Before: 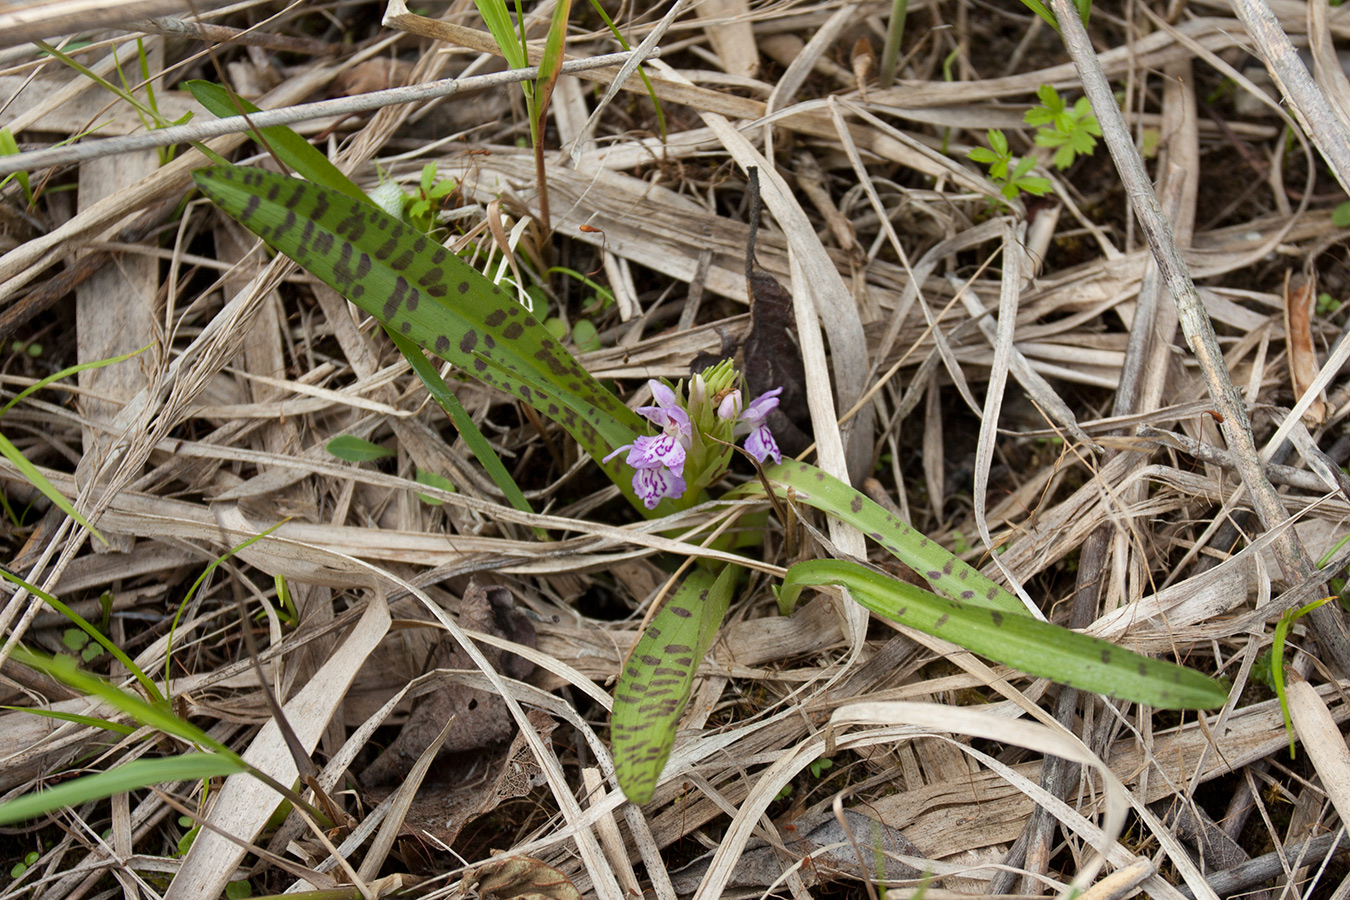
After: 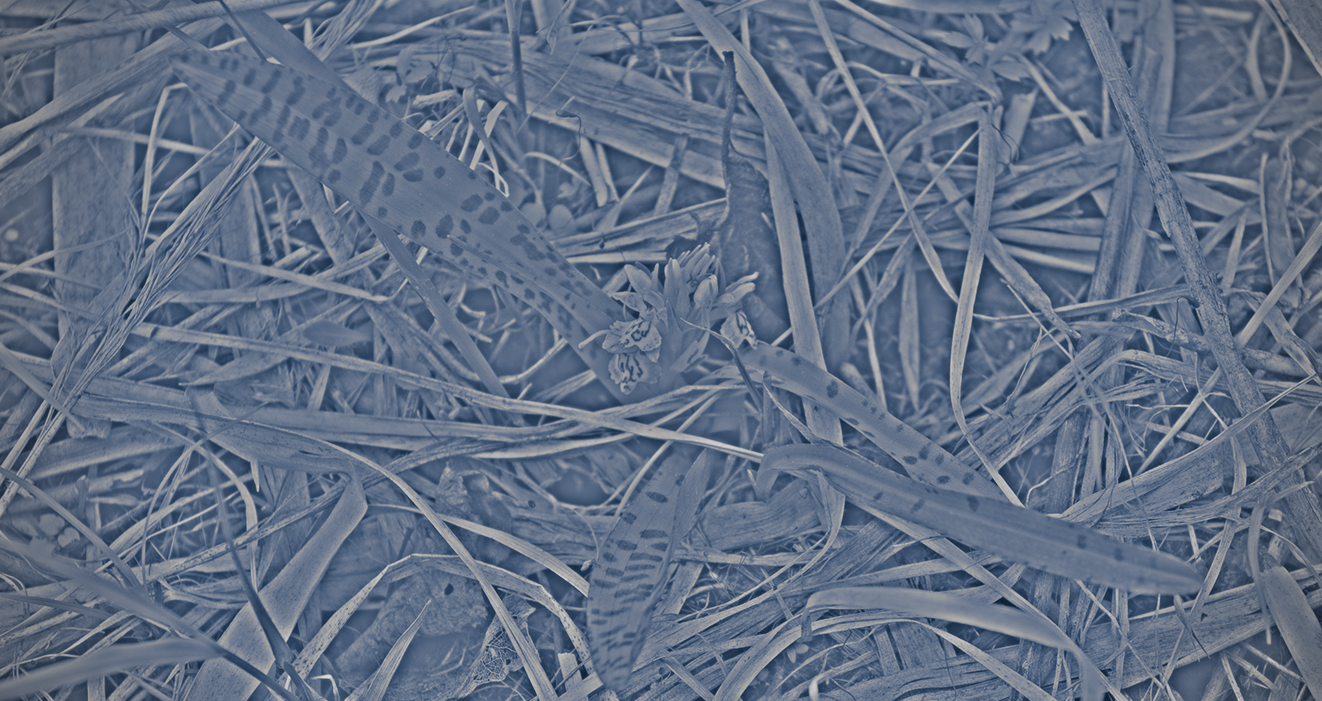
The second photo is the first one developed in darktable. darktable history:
exposure: black level correction 0, exposure 0.7 EV, compensate exposure bias true, compensate highlight preservation false
graduated density: on, module defaults
highpass: sharpness 25.84%, contrast boost 14.94%
crop and rotate: left 1.814%, top 12.818%, right 0.25%, bottom 9.225%
split-toning: shadows › hue 226.8°, shadows › saturation 0.84
soften: size 10%, saturation 50%, brightness 0.2 EV, mix 10%
vignetting: on, module defaults
